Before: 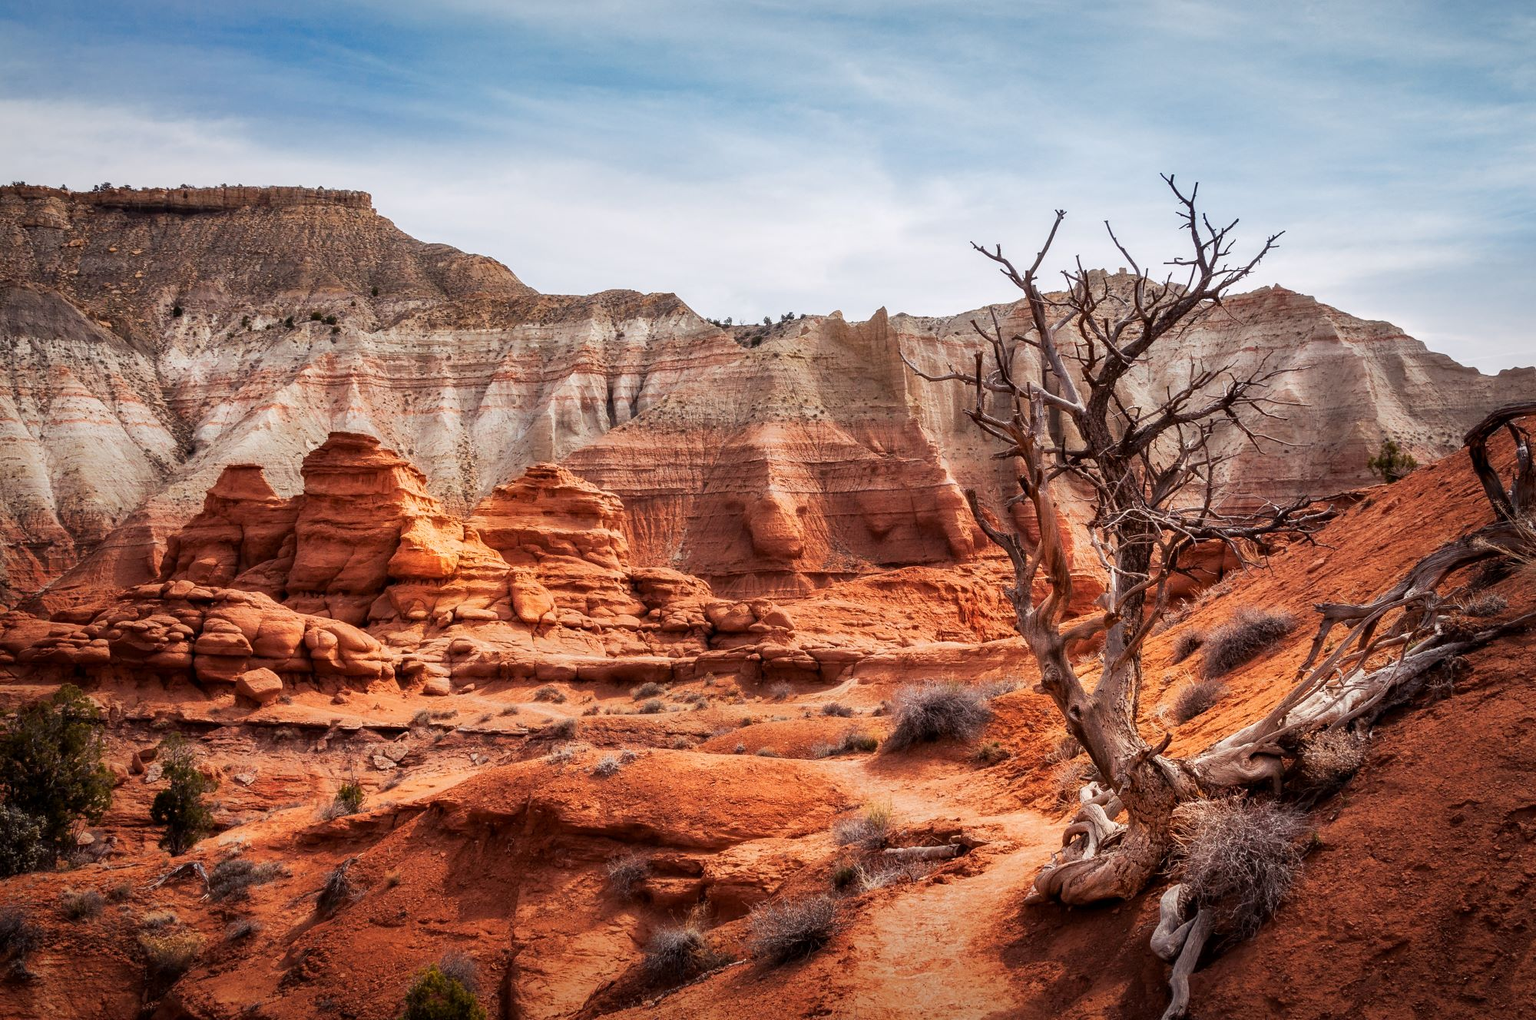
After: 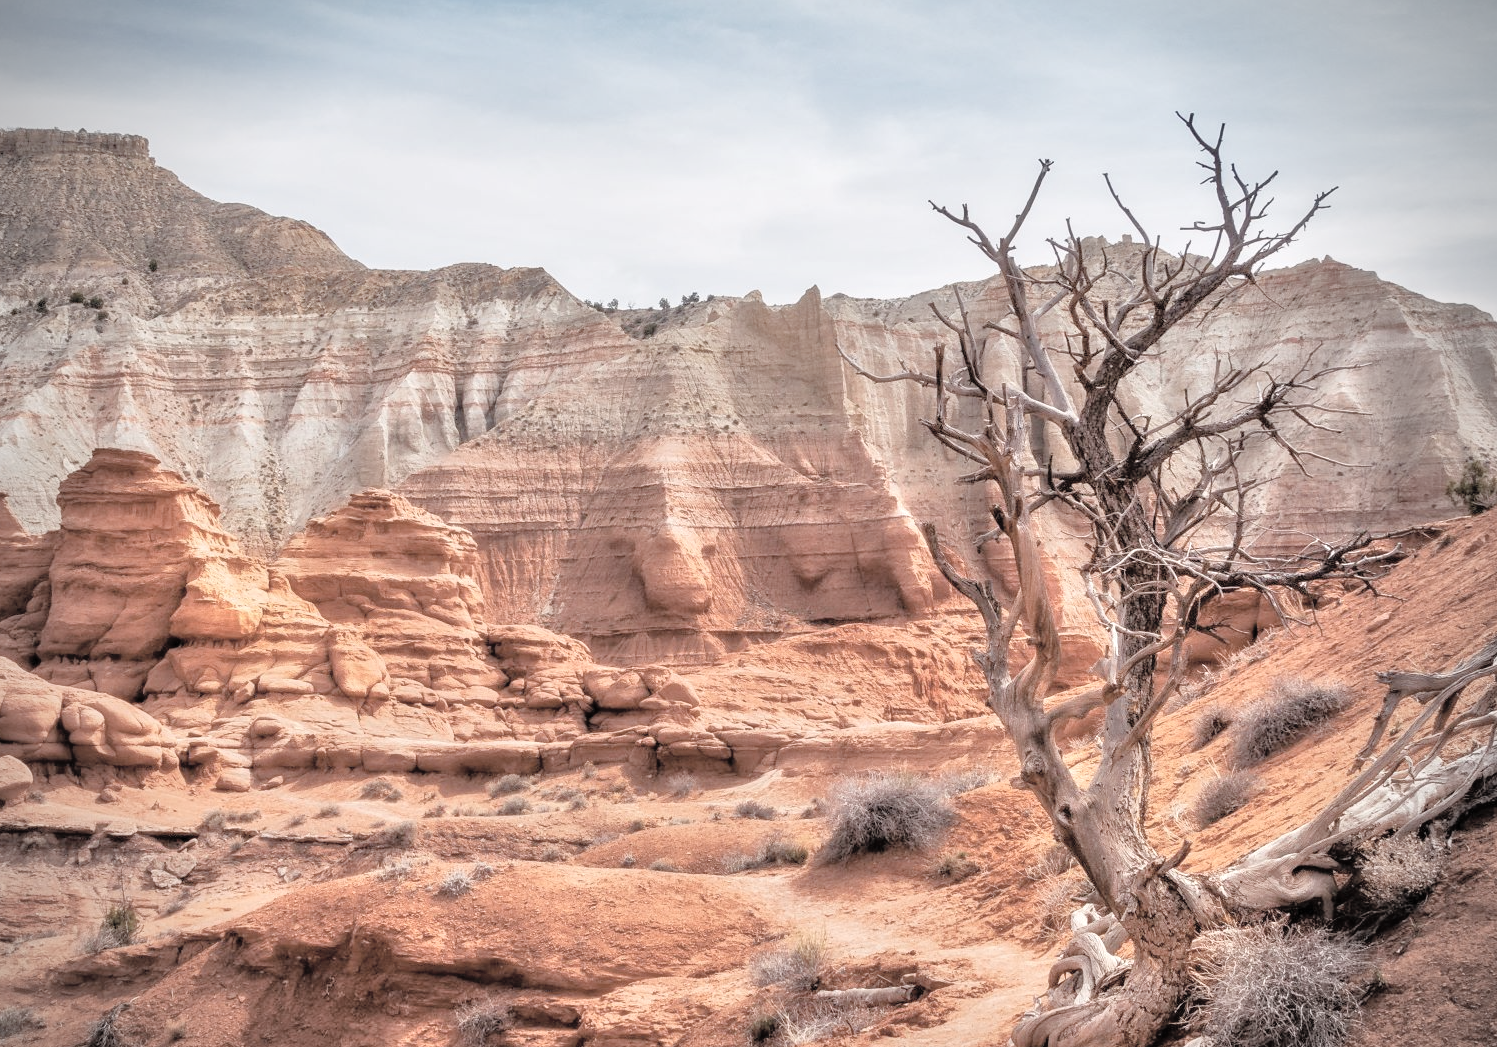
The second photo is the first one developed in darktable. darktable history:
tone equalizer: -7 EV 0.15 EV, -6 EV 0.6 EV, -5 EV 1.15 EV, -4 EV 1.33 EV, -3 EV 1.15 EV, -2 EV 0.6 EV, -1 EV 0.15 EV, mask exposure compensation -0.5 EV
contrast brightness saturation: brightness 0.18, saturation -0.5
crop: left 16.768%, top 8.653%, right 8.362%, bottom 12.485%
vignetting: on, module defaults
